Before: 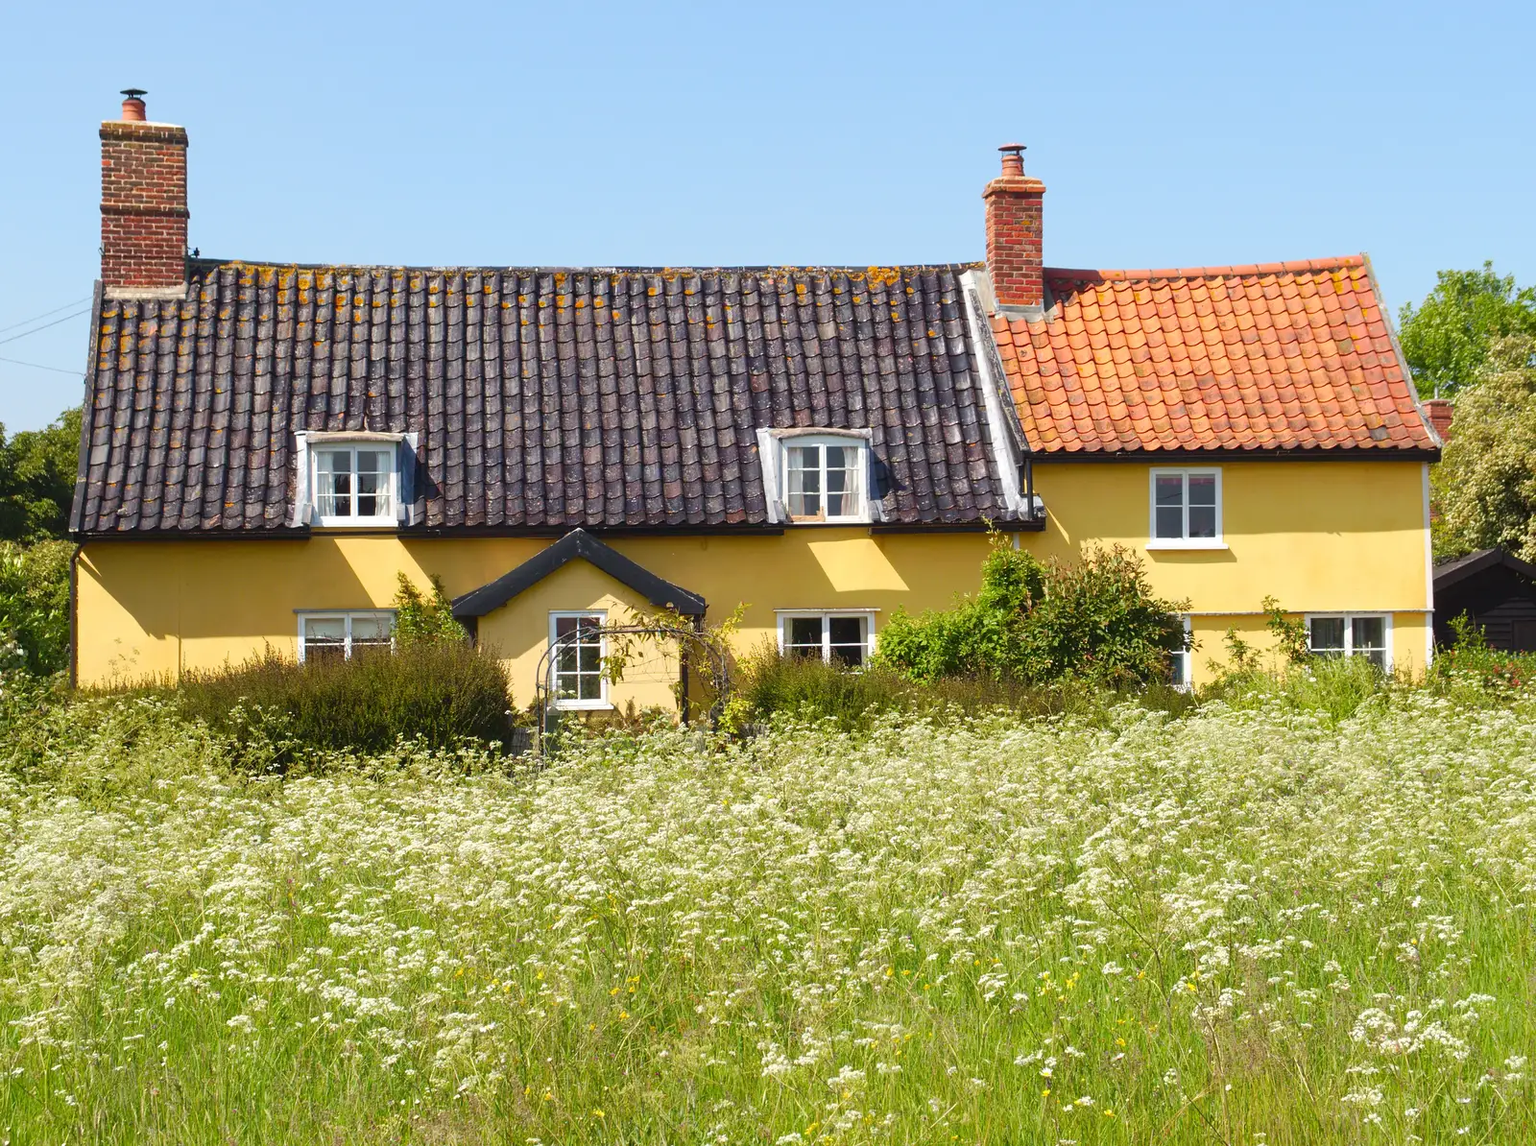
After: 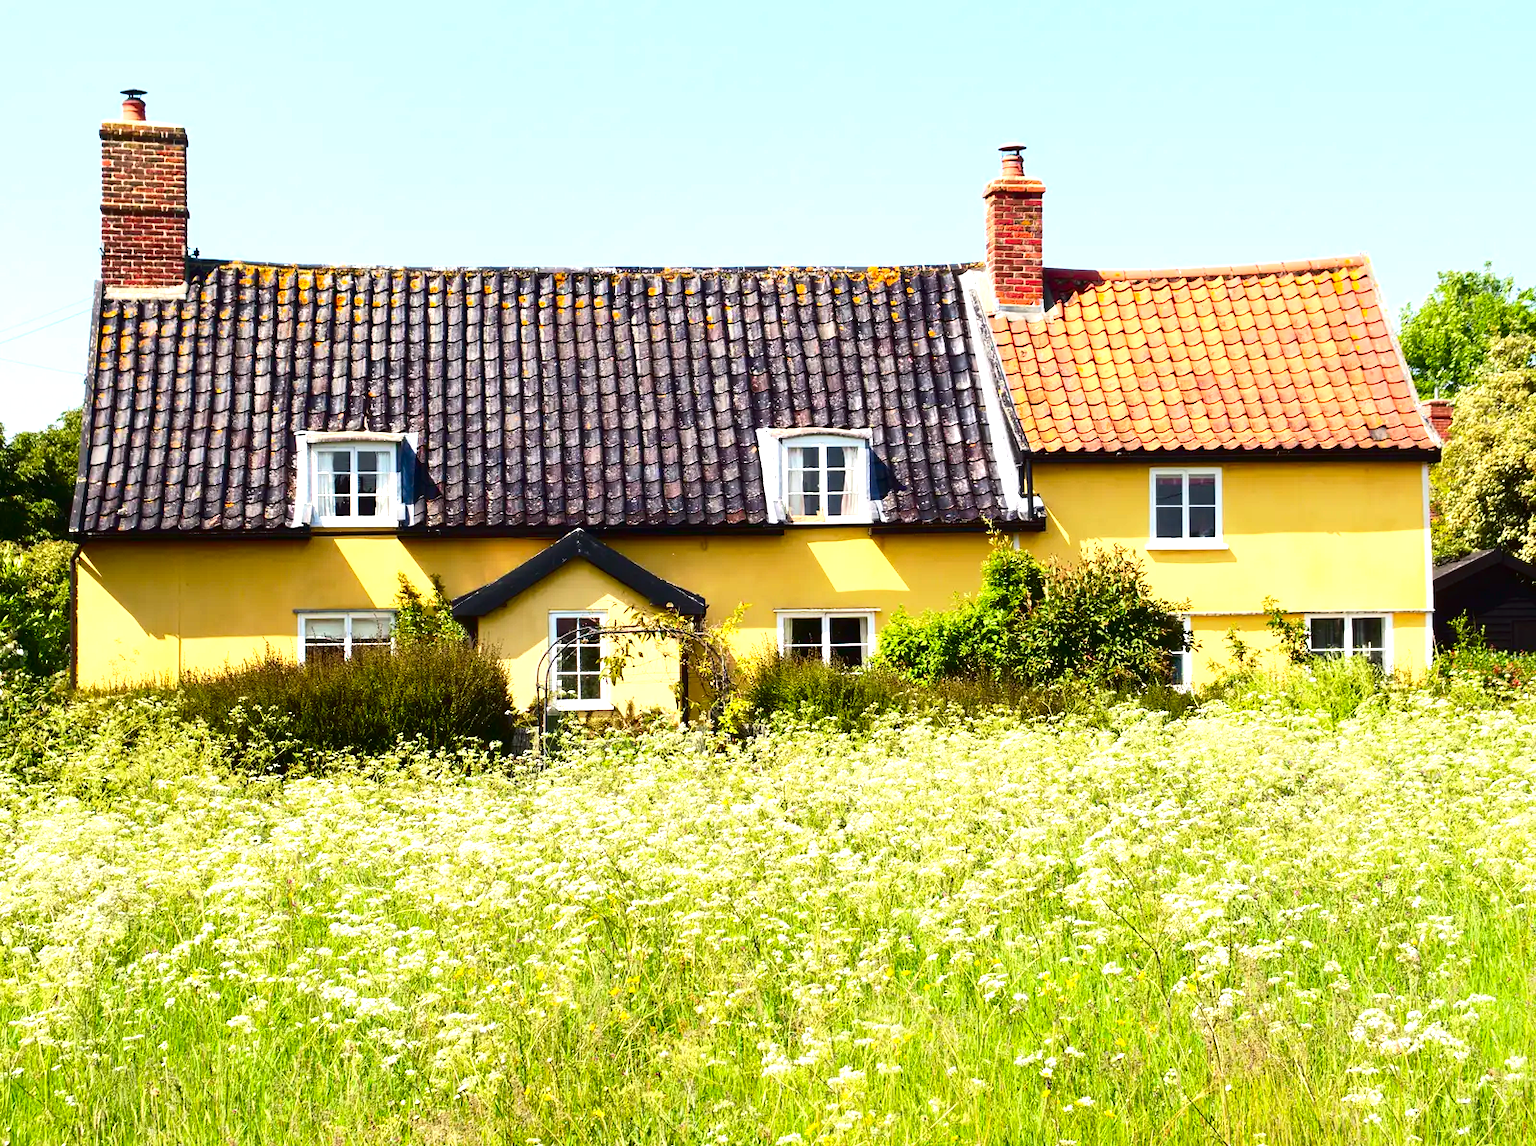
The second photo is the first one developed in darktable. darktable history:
contrast brightness saturation: contrast 0.24, brightness -0.223, saturation 0.145
exposure: black level correction 0, exposure 0.947 EV, compensate exposure bias true, compensate highlight preservation false
